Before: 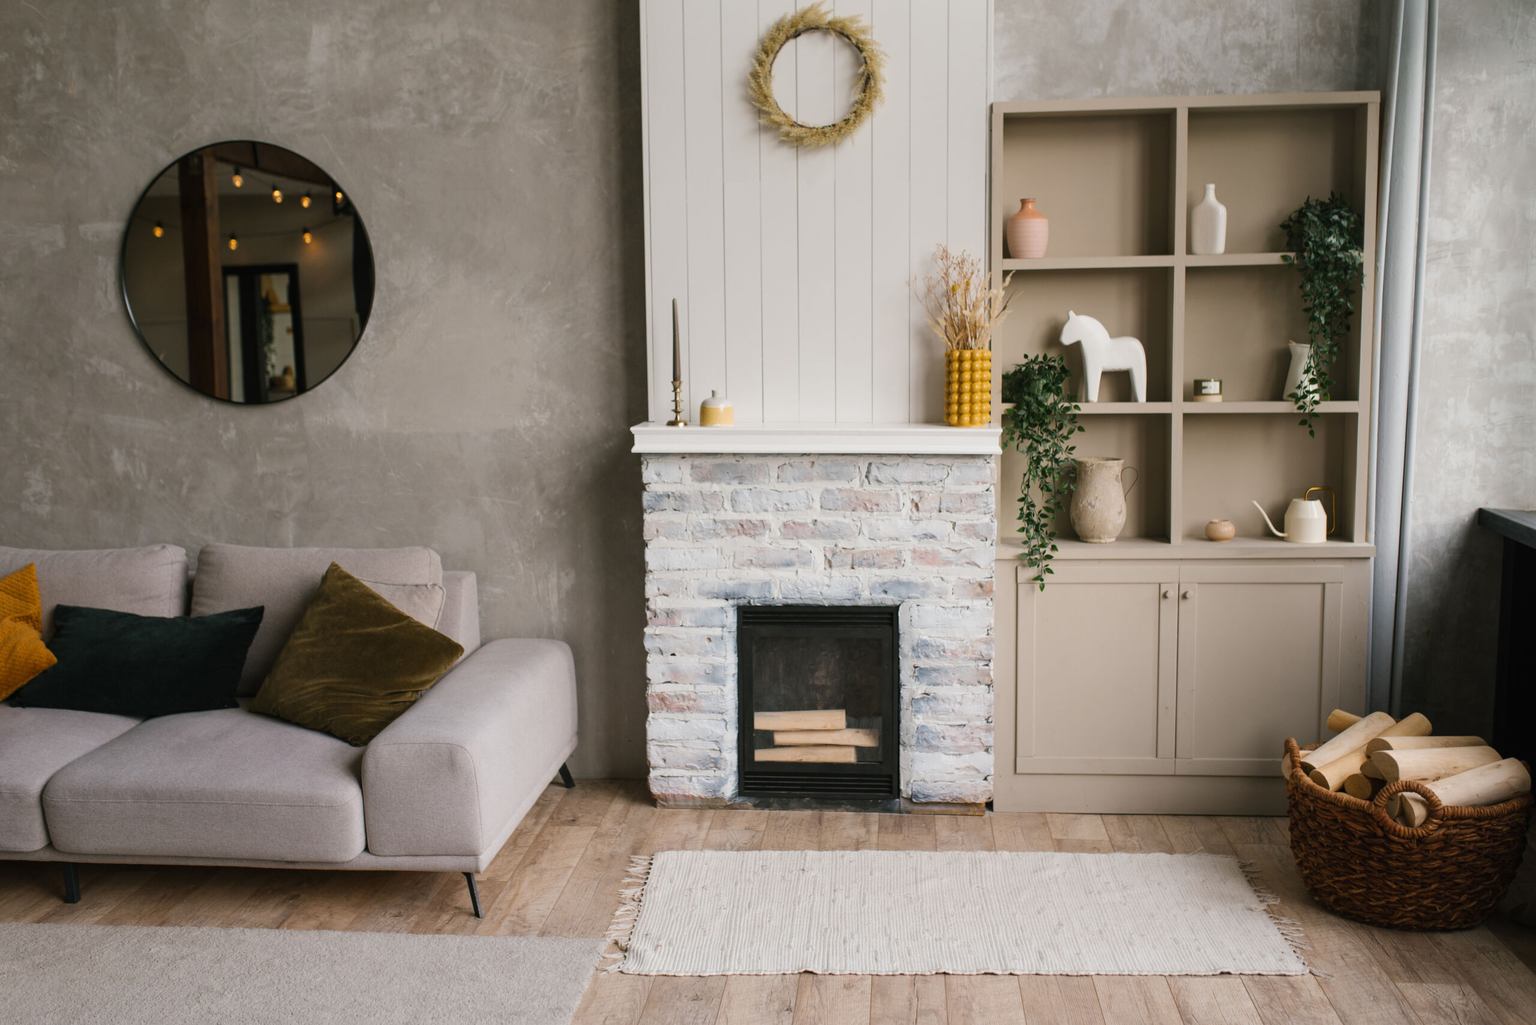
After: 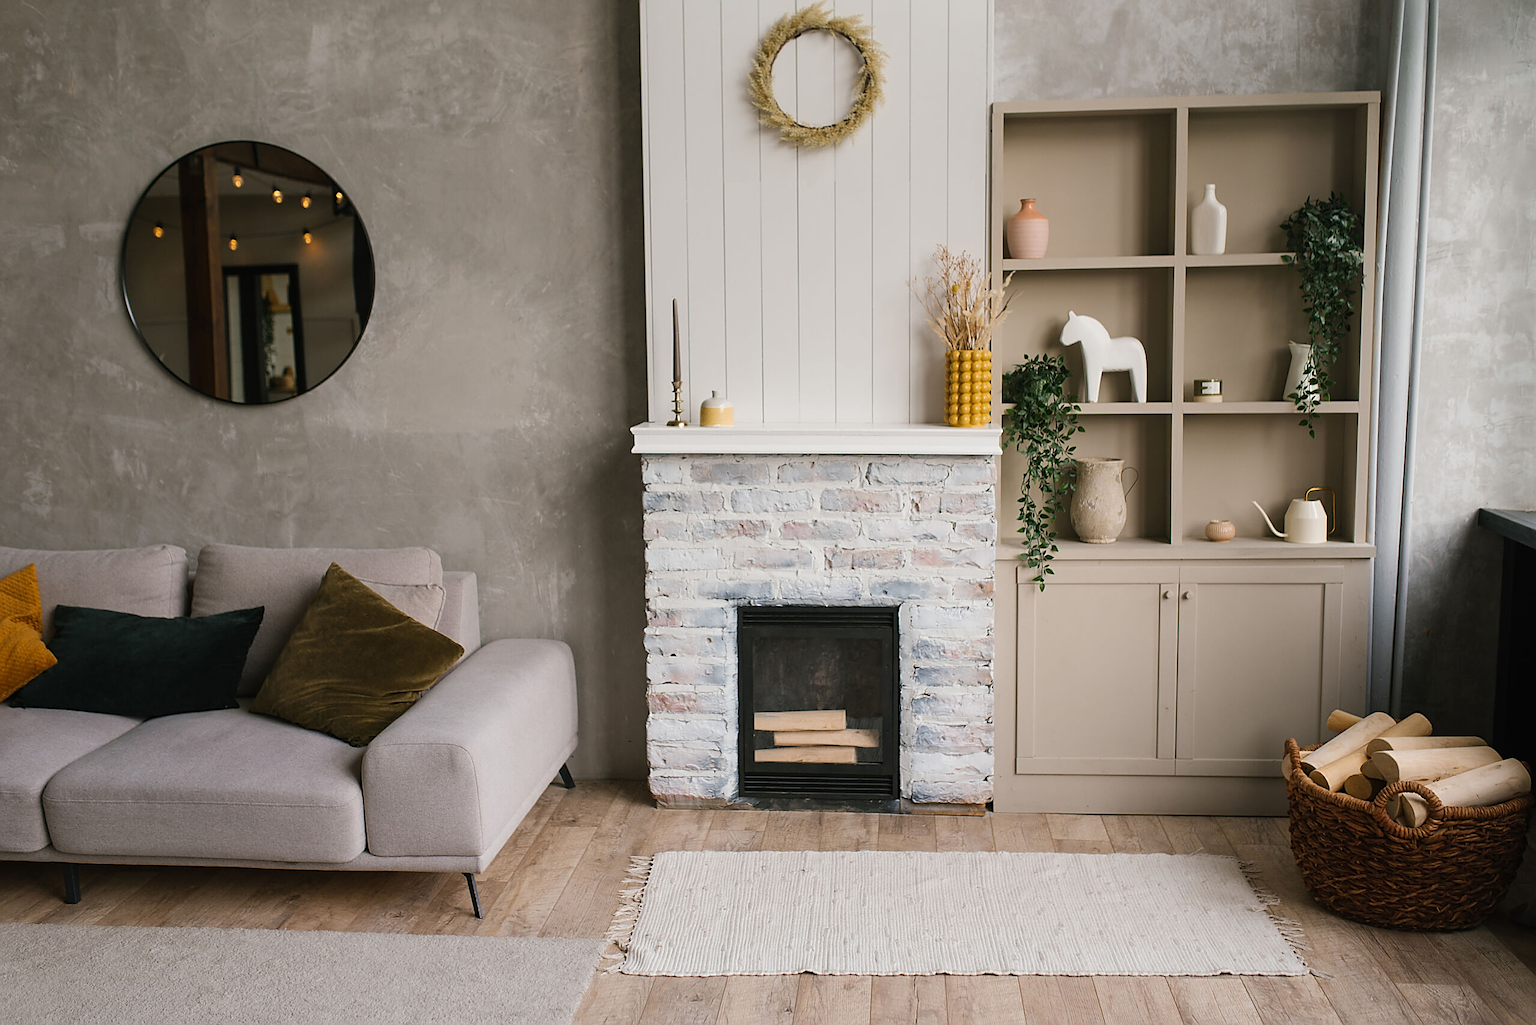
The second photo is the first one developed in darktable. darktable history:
sharpen: radius 1.404, amount 1.238, threshold 0.652
